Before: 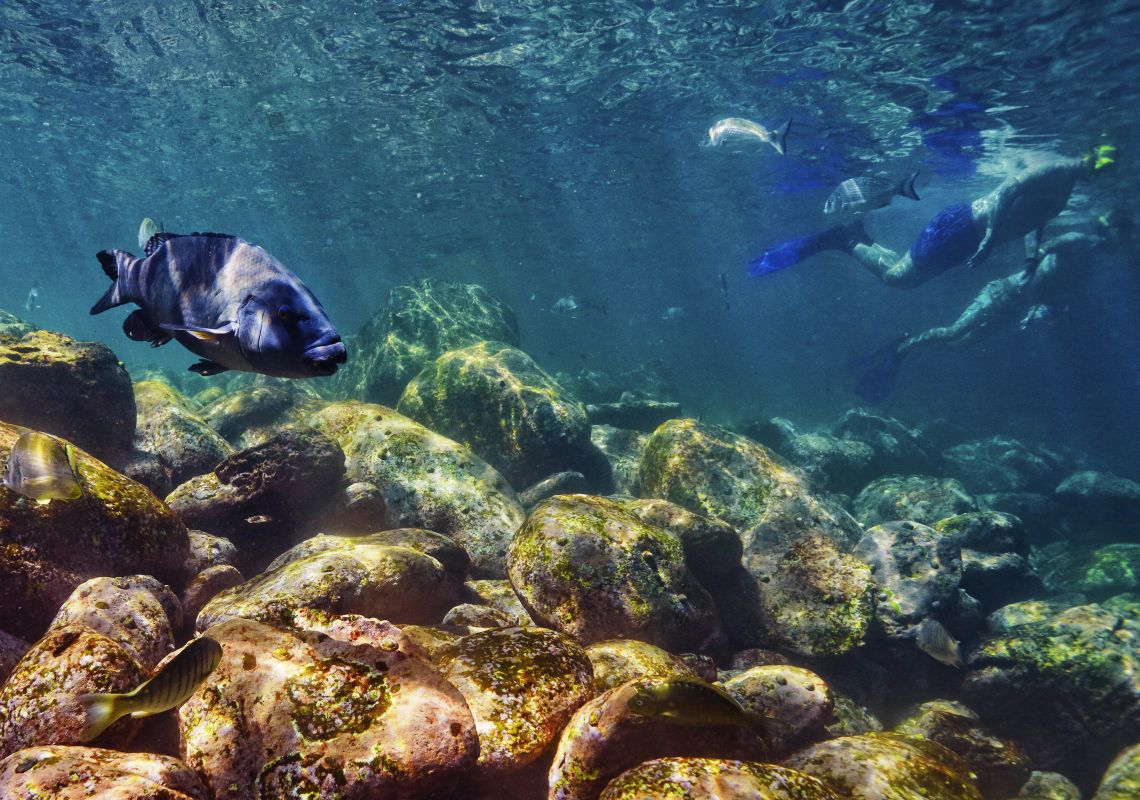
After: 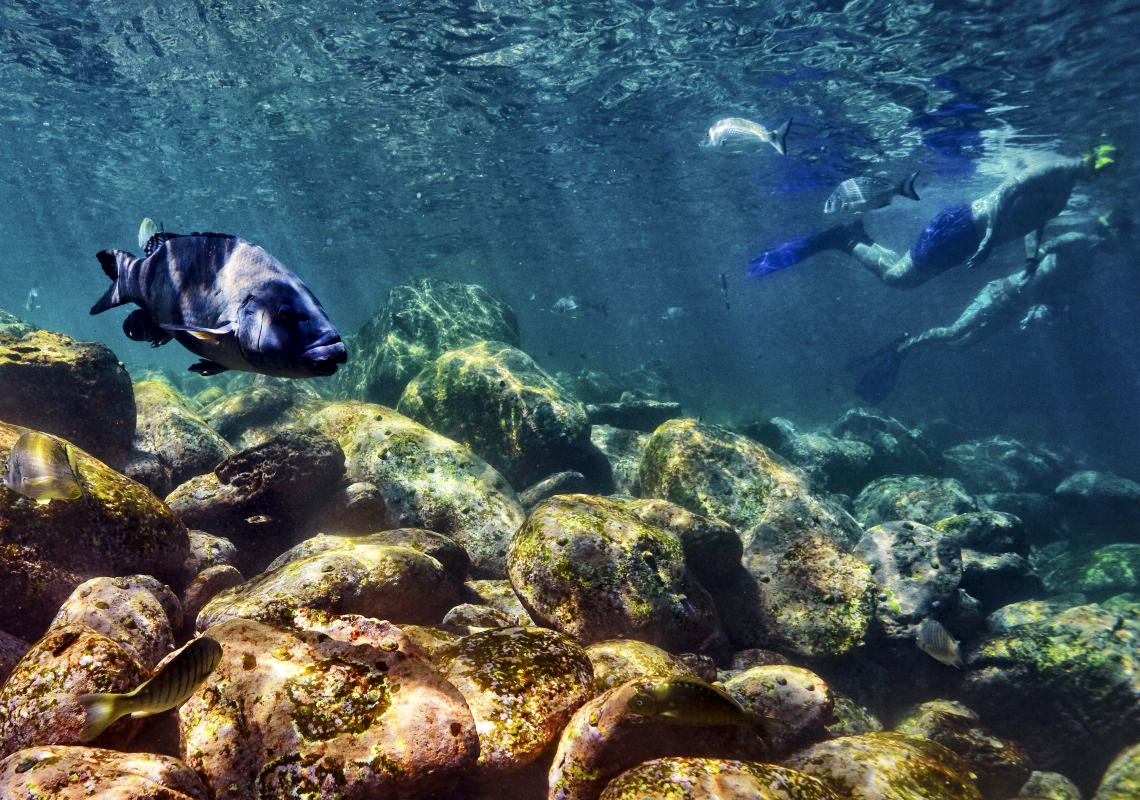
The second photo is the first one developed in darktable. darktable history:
local contrast: mode bilateral grid, contrast 26, coarseness 61, detail 151%, midtone range 0.2
